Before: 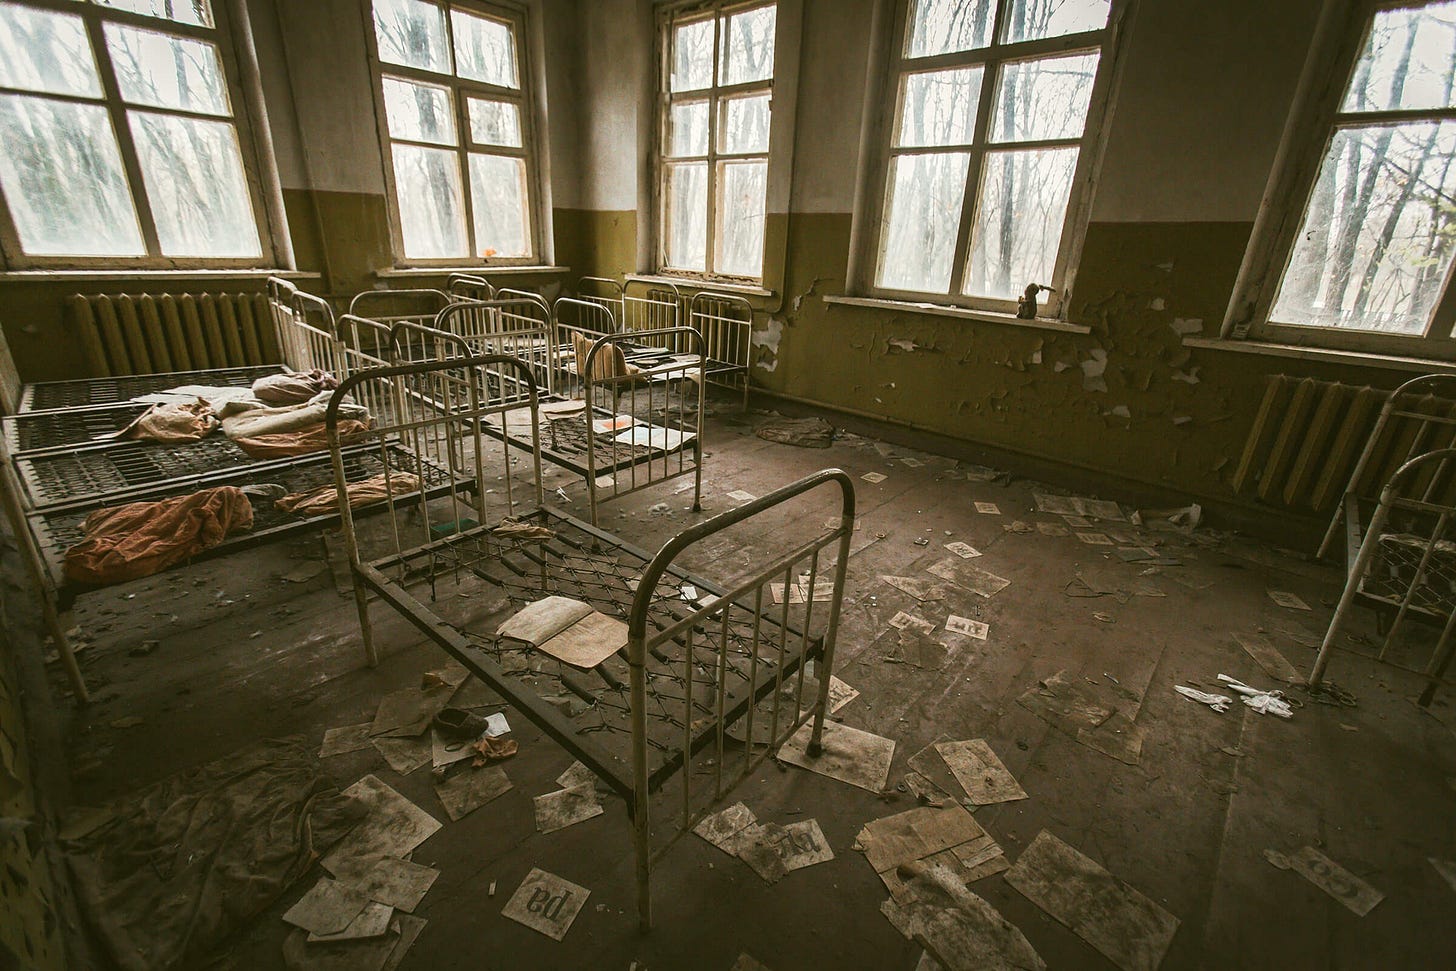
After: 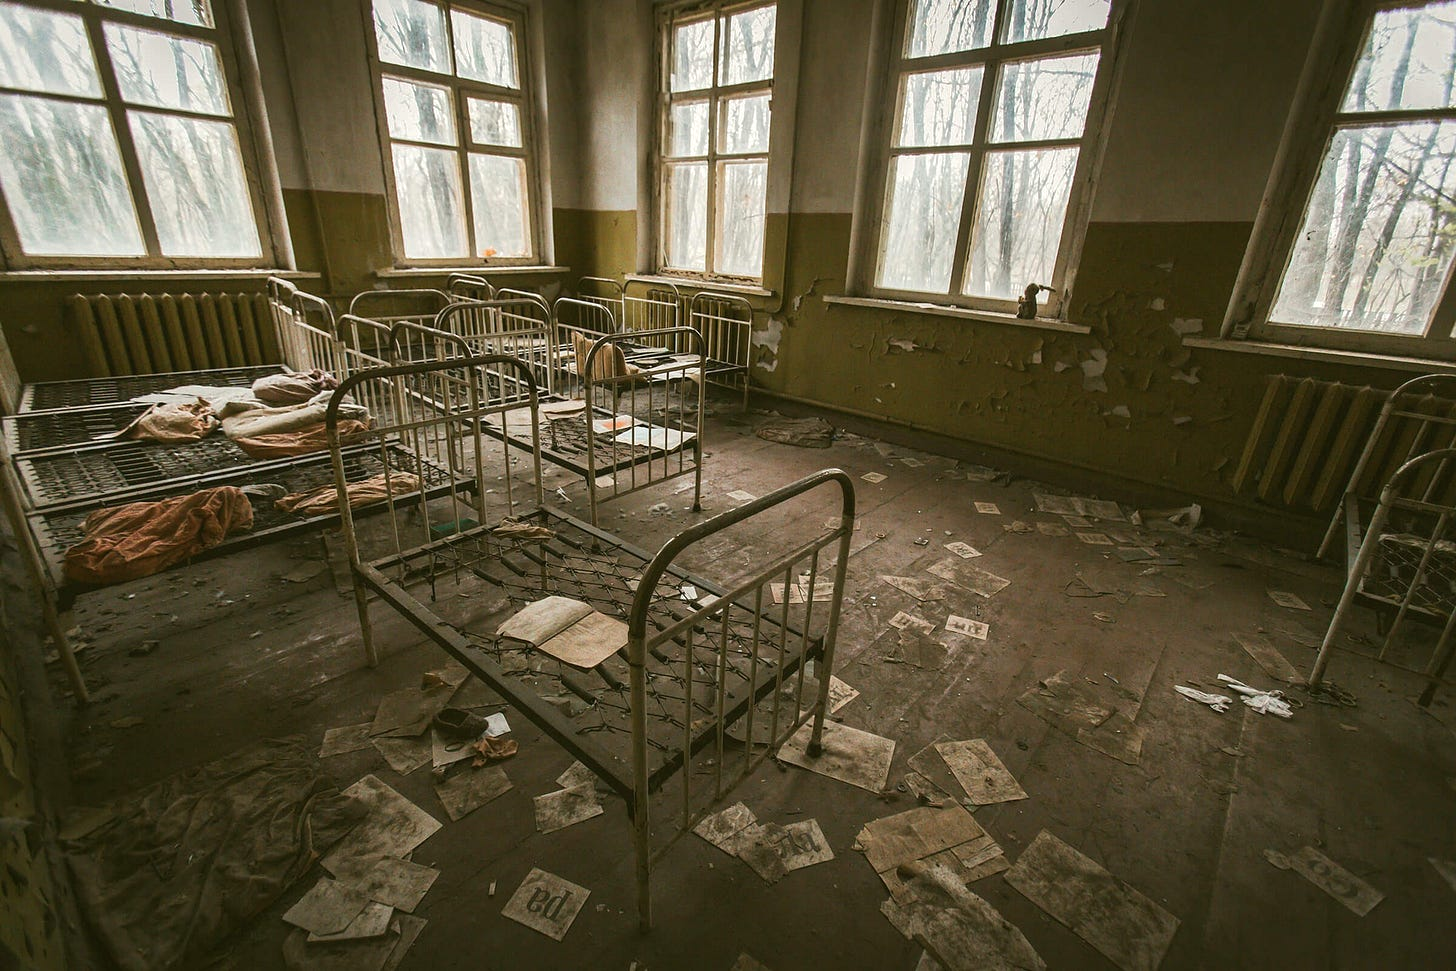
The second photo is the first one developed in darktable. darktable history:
shadows and highlights: shadows 8.83, white point adjustment 0.99, highlights -40.24
